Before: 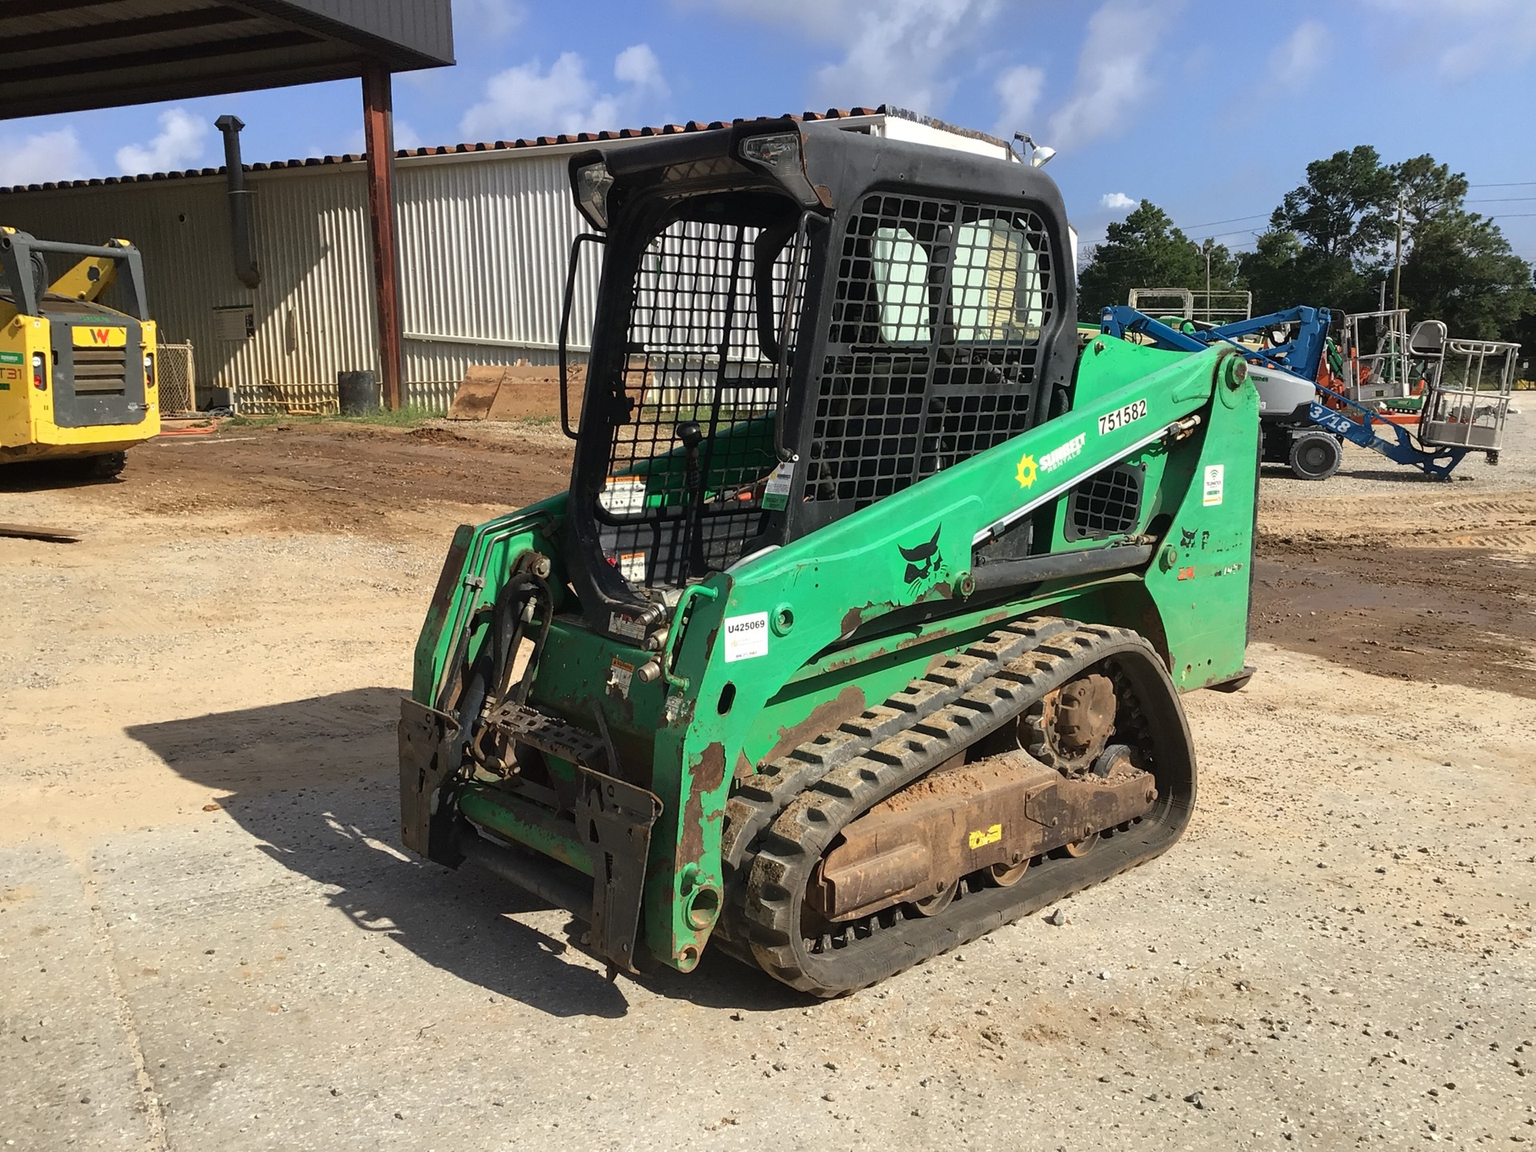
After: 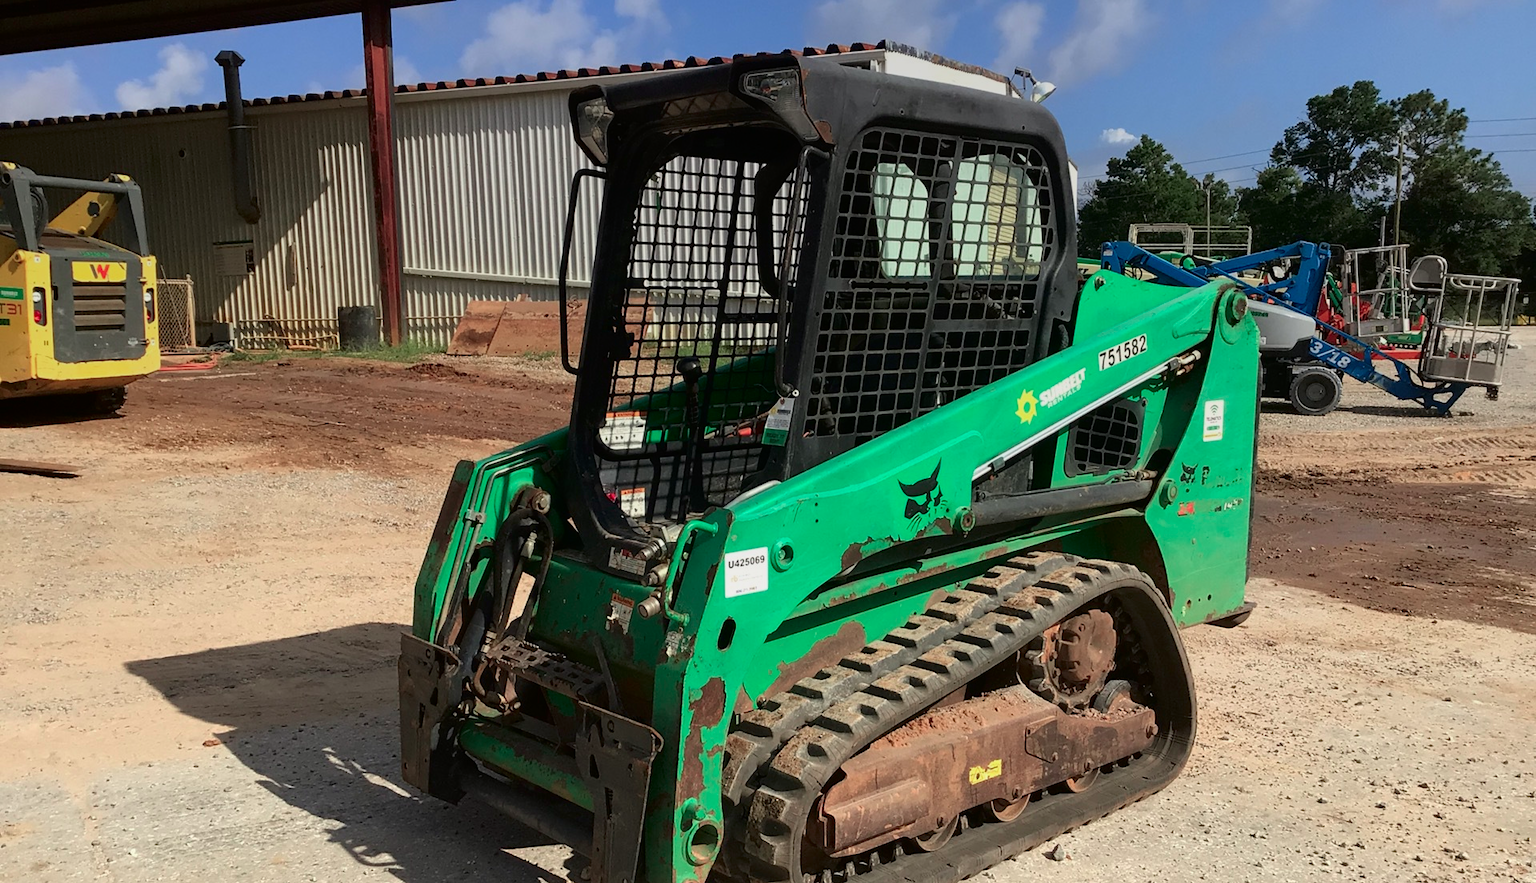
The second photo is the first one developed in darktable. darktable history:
crop: top 5.667%, bottom 17.637%
tone curve: curves: ch0 [(0, 0) (0.059, 0.027) (0.162, 0.125) (0.304, 0.279) (0.547, 0.532) (0.828, 0.815) (1, 0.983)]; ch1 [(0, 0) (0.23, 0.166) (0.34, 0.298) (0.371, 0.334) (0.435, 0.408) (0.477, 0.469) (0.499, 0.498) (0.529, 0.544) (0.559, 0.587) (0.743, 0.798) (1, 1)]; ch2 [(0, 0) (0.431, 0.414) (0.498, 0.503) (0.524, 0.531) (0.568, 0.567) (0.6, 0.597) (0.643, 0.631) (0.74, 0.721) (1, 1)], color space Lab, independent channels, preserve colors none
graduated density: on, module defaults
